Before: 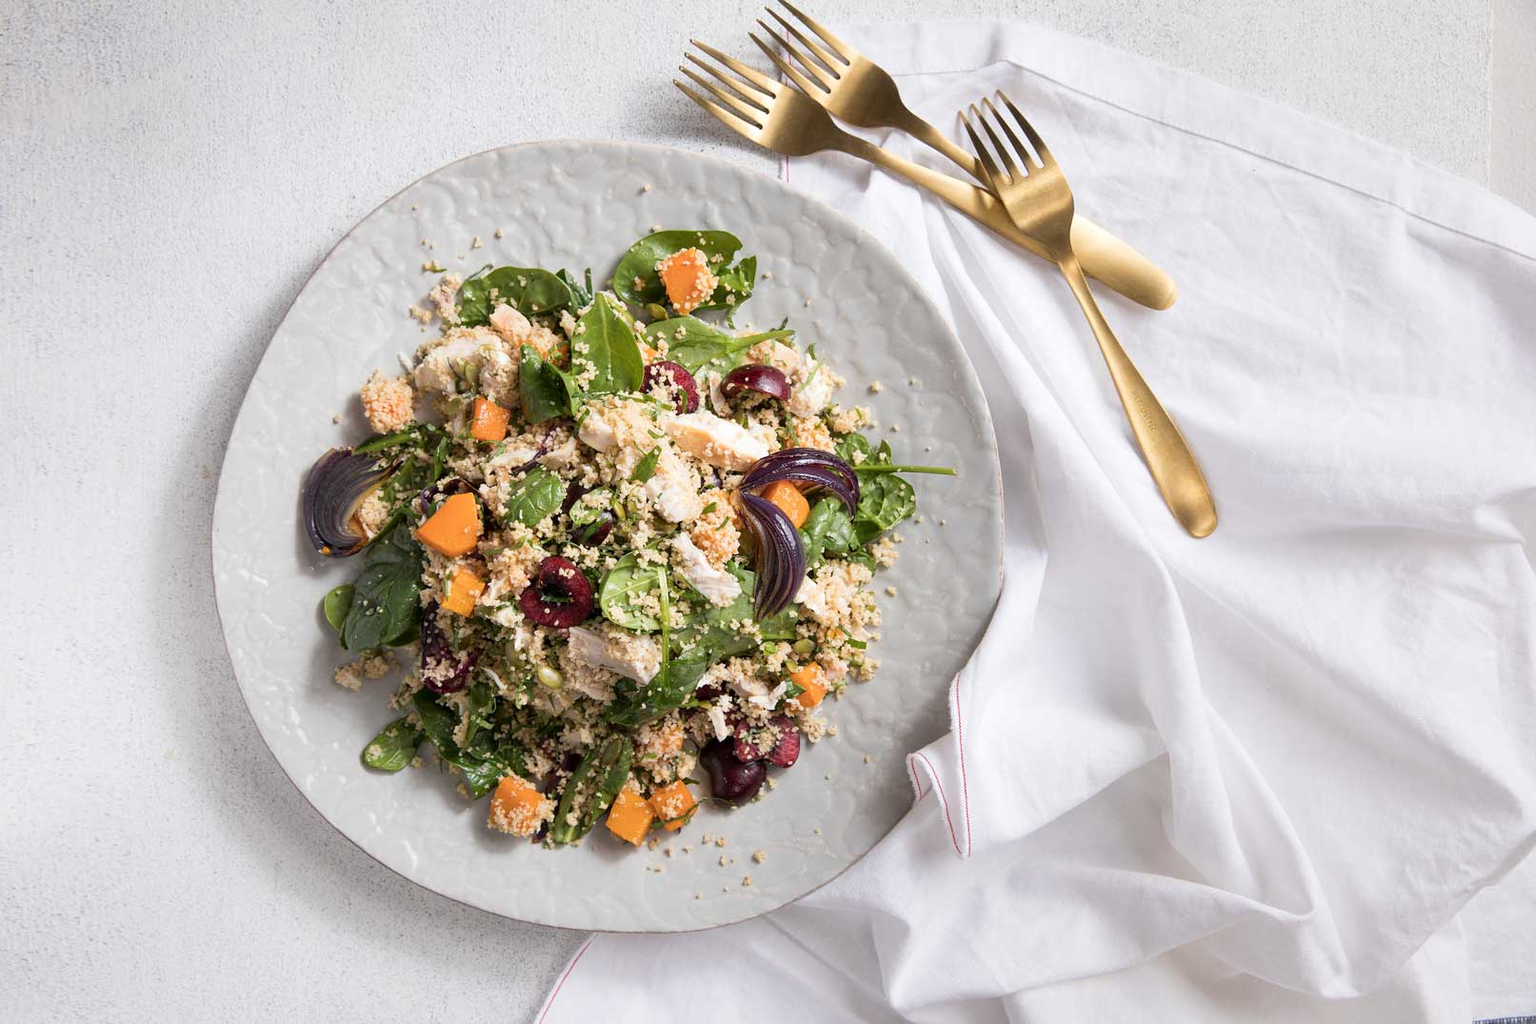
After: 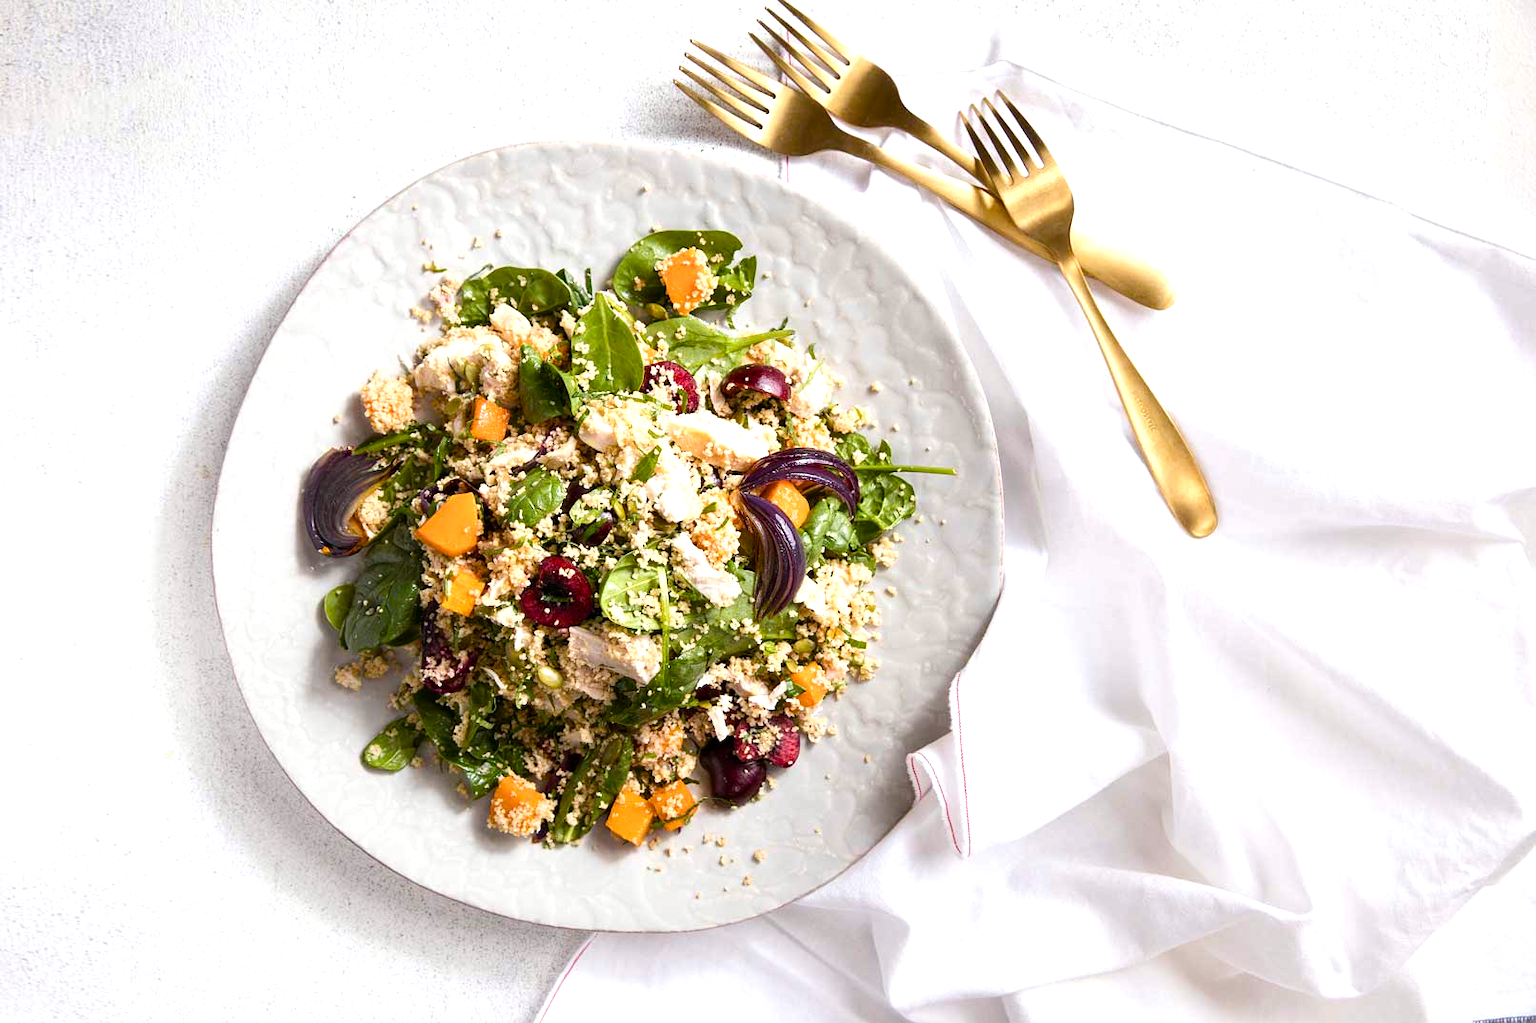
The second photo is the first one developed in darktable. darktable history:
color balance rgb: power › chroma 0.304%, power › hue 22.38°, highlights gain › luminance 14.875%, perceptual saturation grading › global saturation 20.339%, perceptual saturation grading › highlights -19.999%, perceptual saturation grading › shadows 29.673%, global vibrance 20%
tone equalizer: -8 EV -0.42 EV, -7 EV -0.401 EV, -6 EV -0.323 EV, -5 EV -0.239 EV, -3 EV 0.241 EV, -2 EV 0.363 EV, -1 EV 0.386 EV, +0 EV 0.431 EV, edges refinement/feathering 500, mask exposure compensation -1.57 EV, preserve details guided filter
